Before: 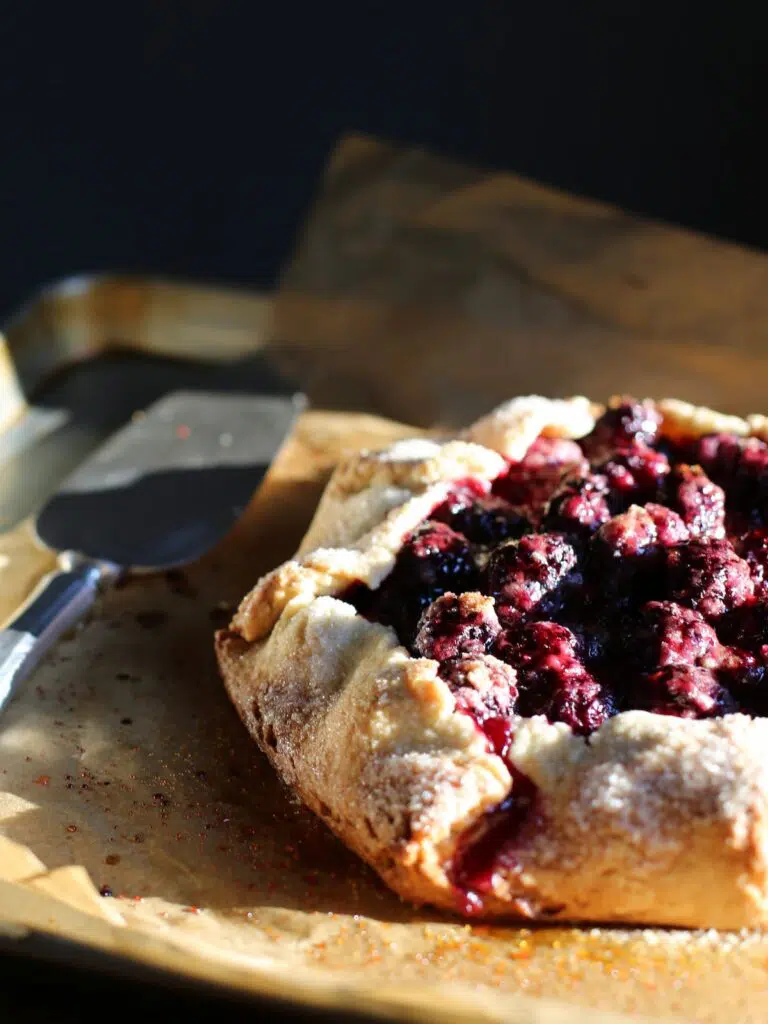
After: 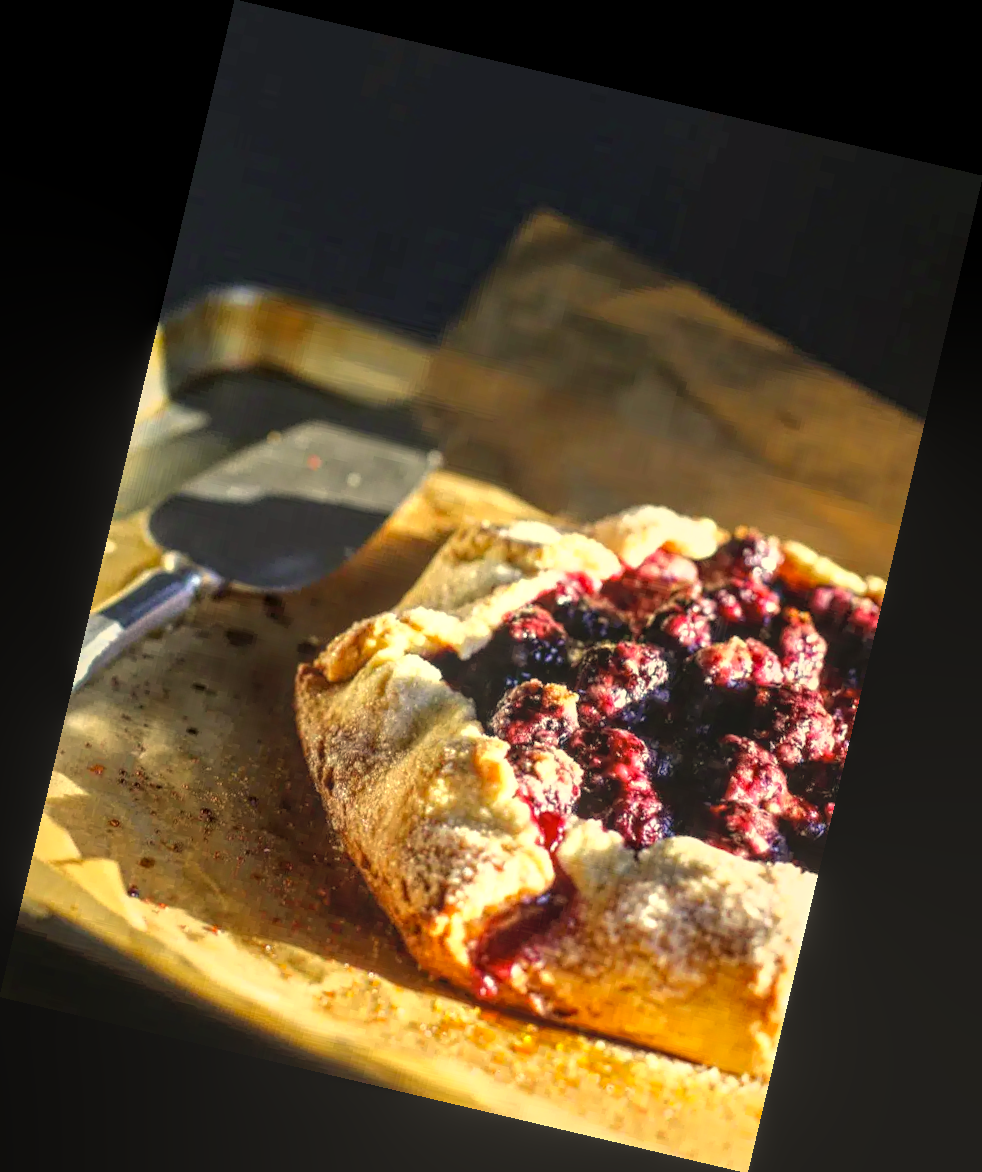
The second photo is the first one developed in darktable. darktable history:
exposure: exposure 0.657 EV, compensate highlight preservation false
local contrast: highlights 66%, shadows 33%, detail 166%, midtone range 0.2
rotate and perspective: rotation 13.27°, automatic cropping off
color correction: highlights a* 2.72, highlights b* 22.8
